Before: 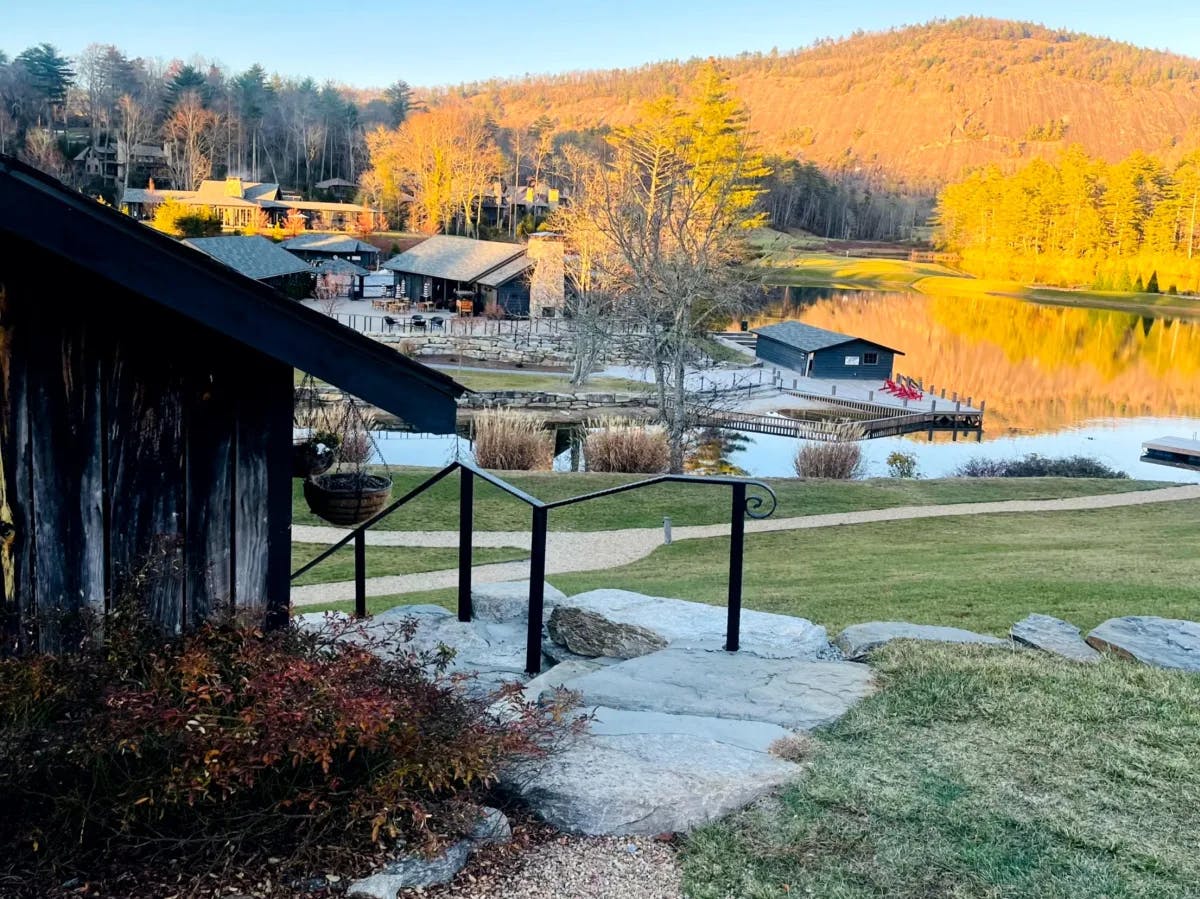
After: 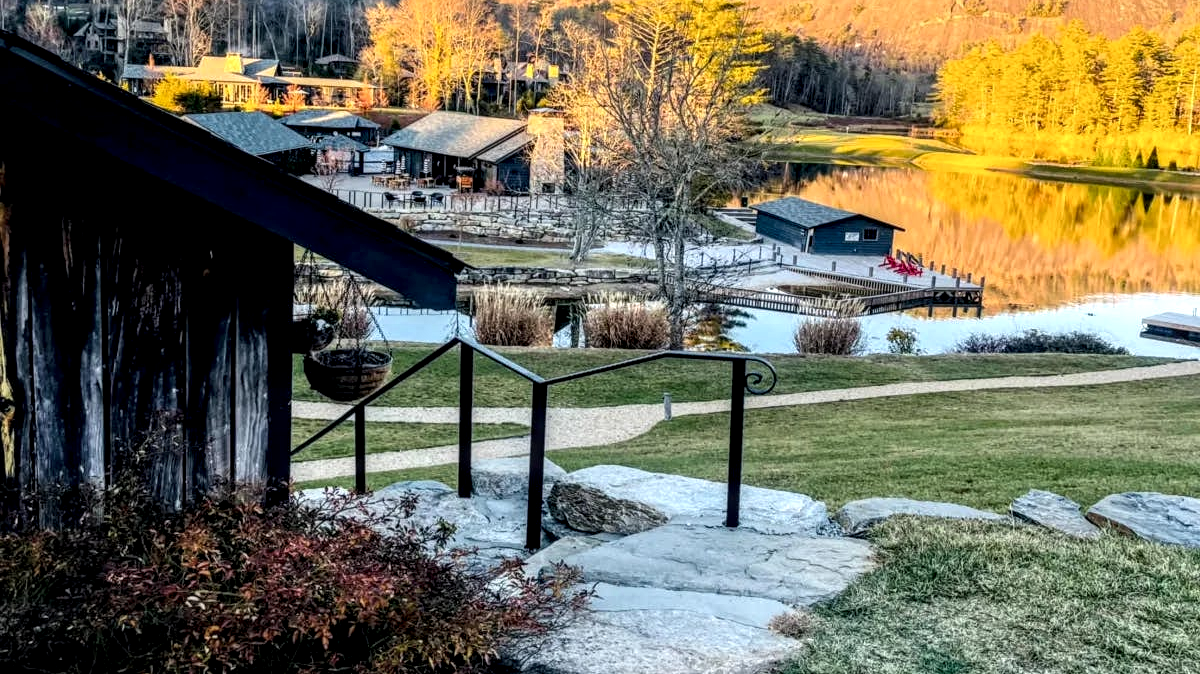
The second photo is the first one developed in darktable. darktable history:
crop: top 13.819%, bottom 11.169%
local contrast: highlights 12%, shadows 38%, detail 183%, midtone range 0.471
